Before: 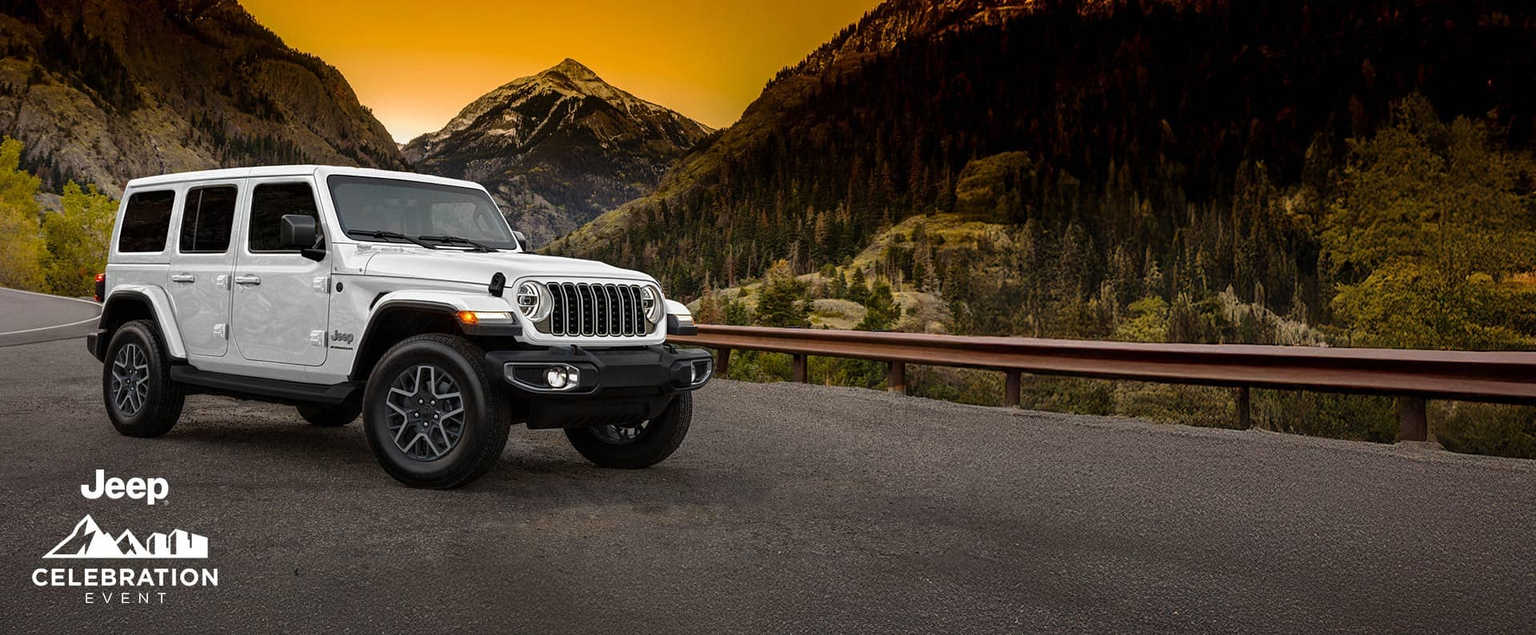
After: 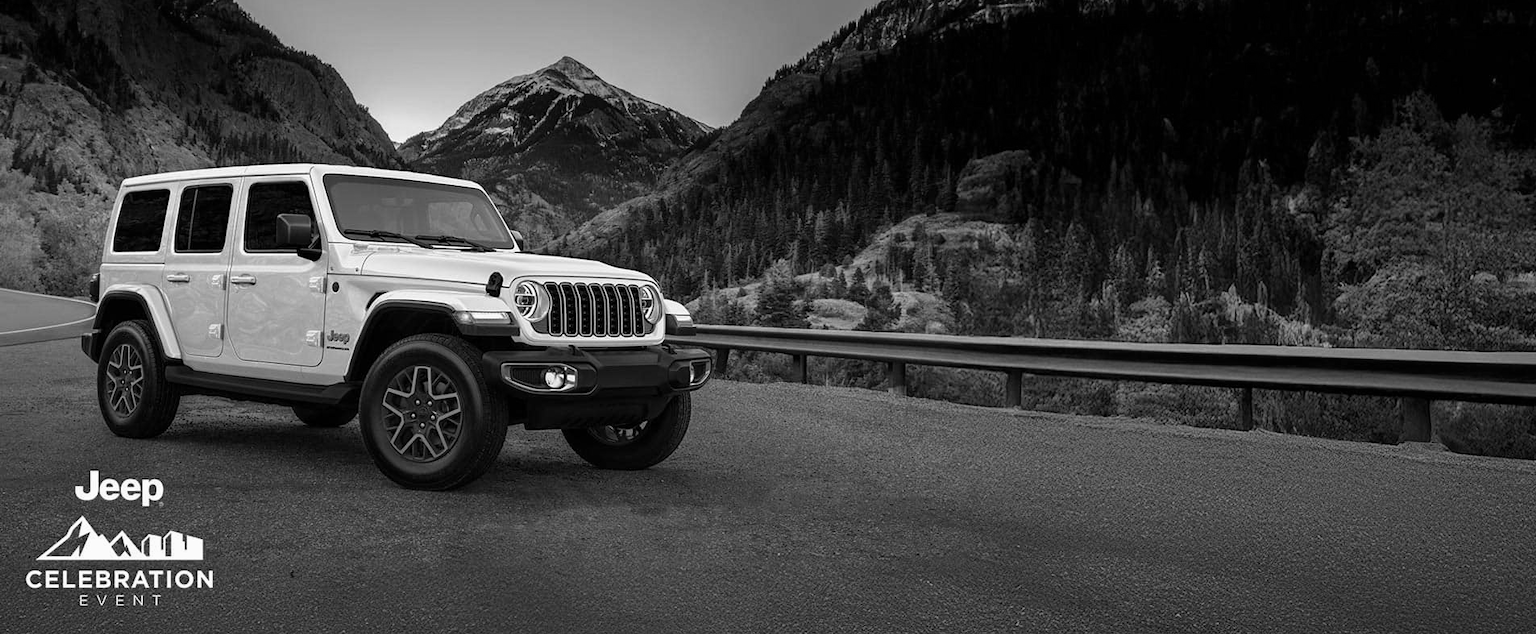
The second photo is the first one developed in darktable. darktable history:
monochrome: a -6.99, b 35.61, size 1.4
crop: left 0.434%, top 0.485%, right 0.244%, bottom 0.386%
